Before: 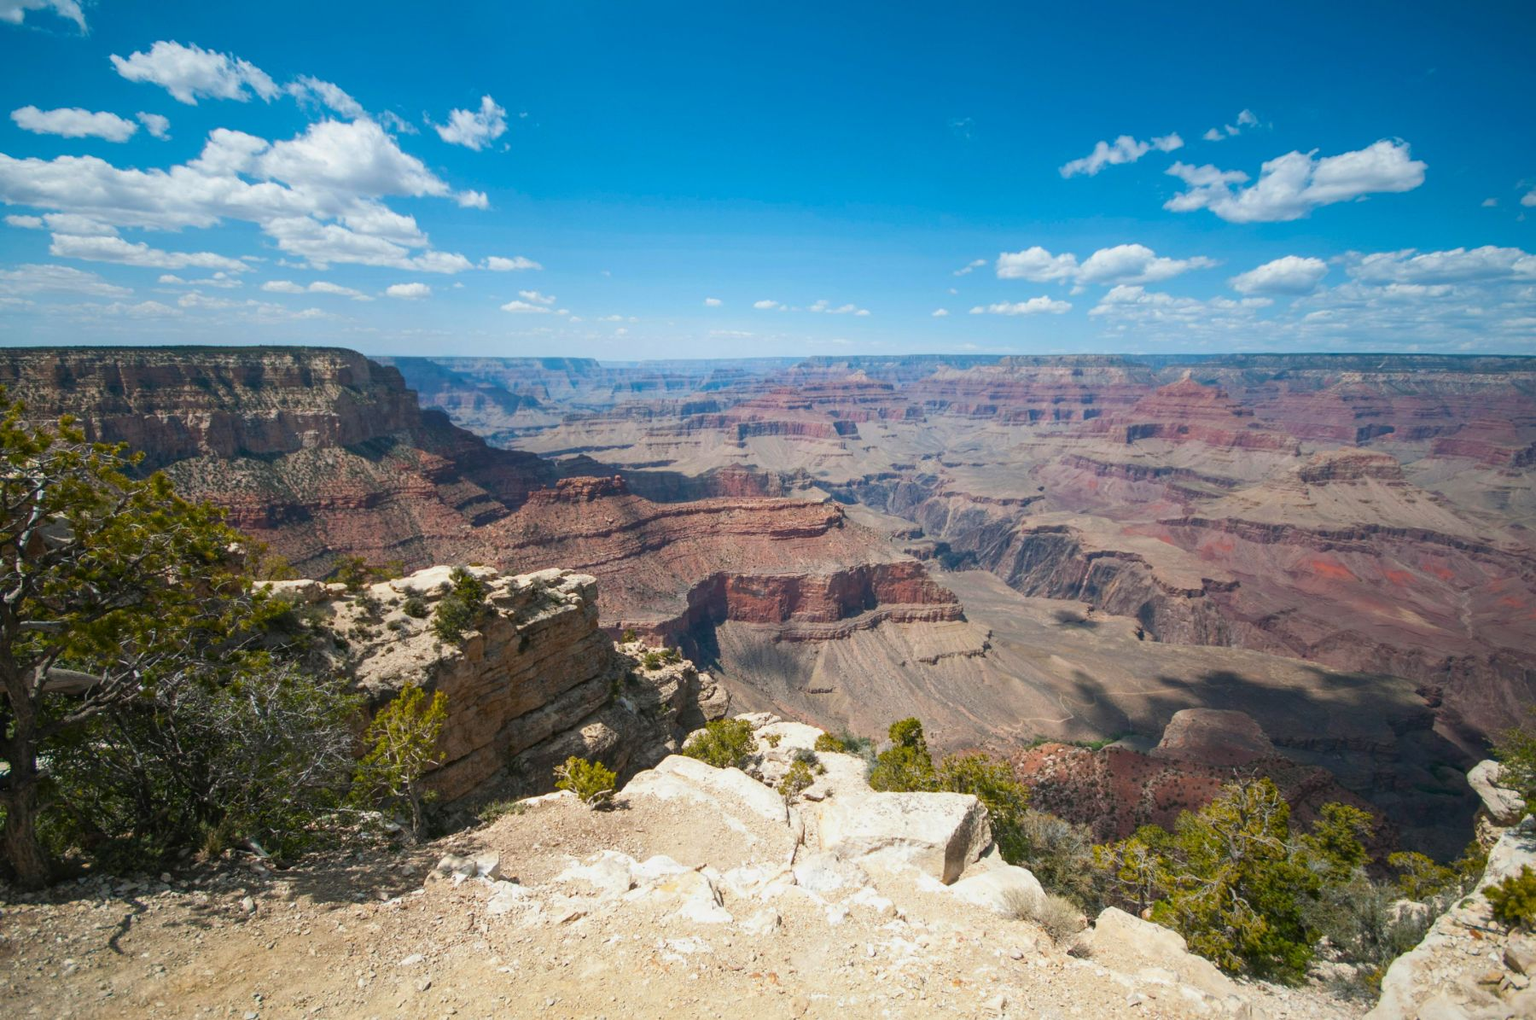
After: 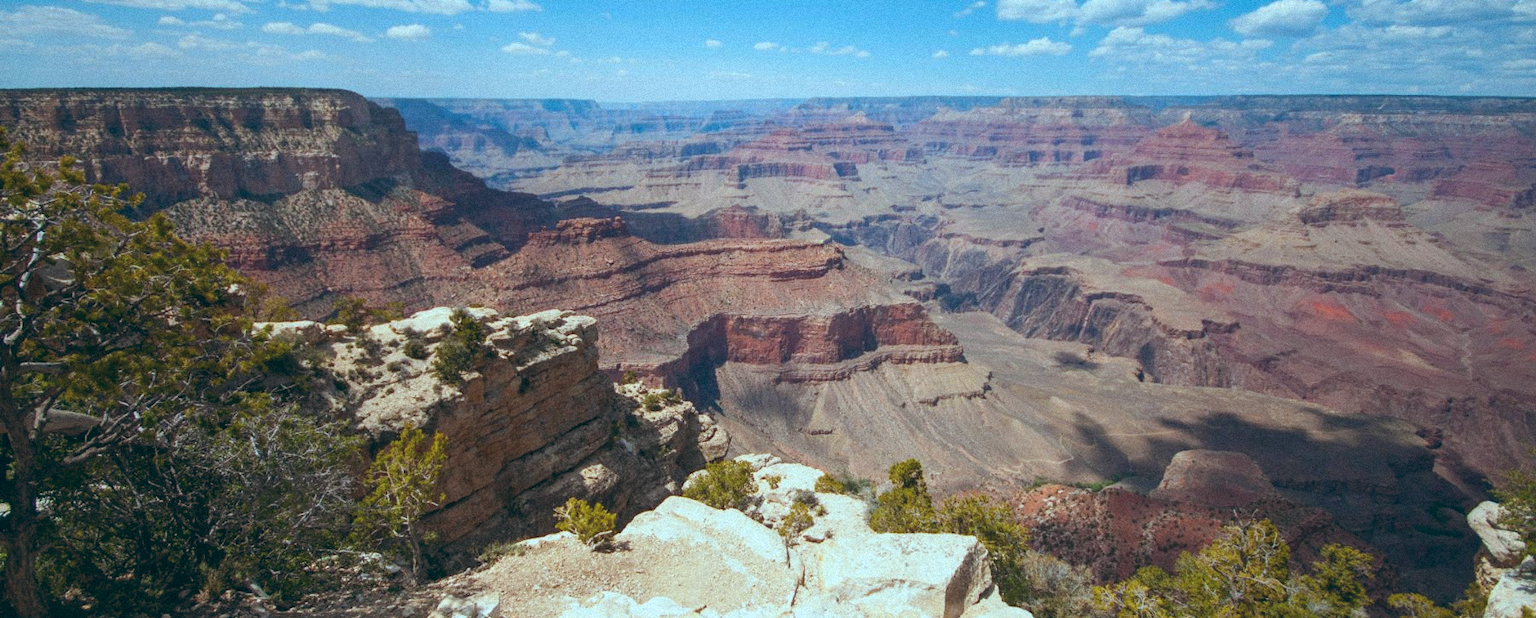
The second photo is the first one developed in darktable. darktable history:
grain: mid-tones bias 0%
crop and rotate: top 25.357%, bottom 13.942%
color balance: lift [1.003, 0.993, 1.001, 1.007], gamma [1.018, 1.072, 0.959, 0.928], gain [0.974, 0.873, 1.031, 1.127]
